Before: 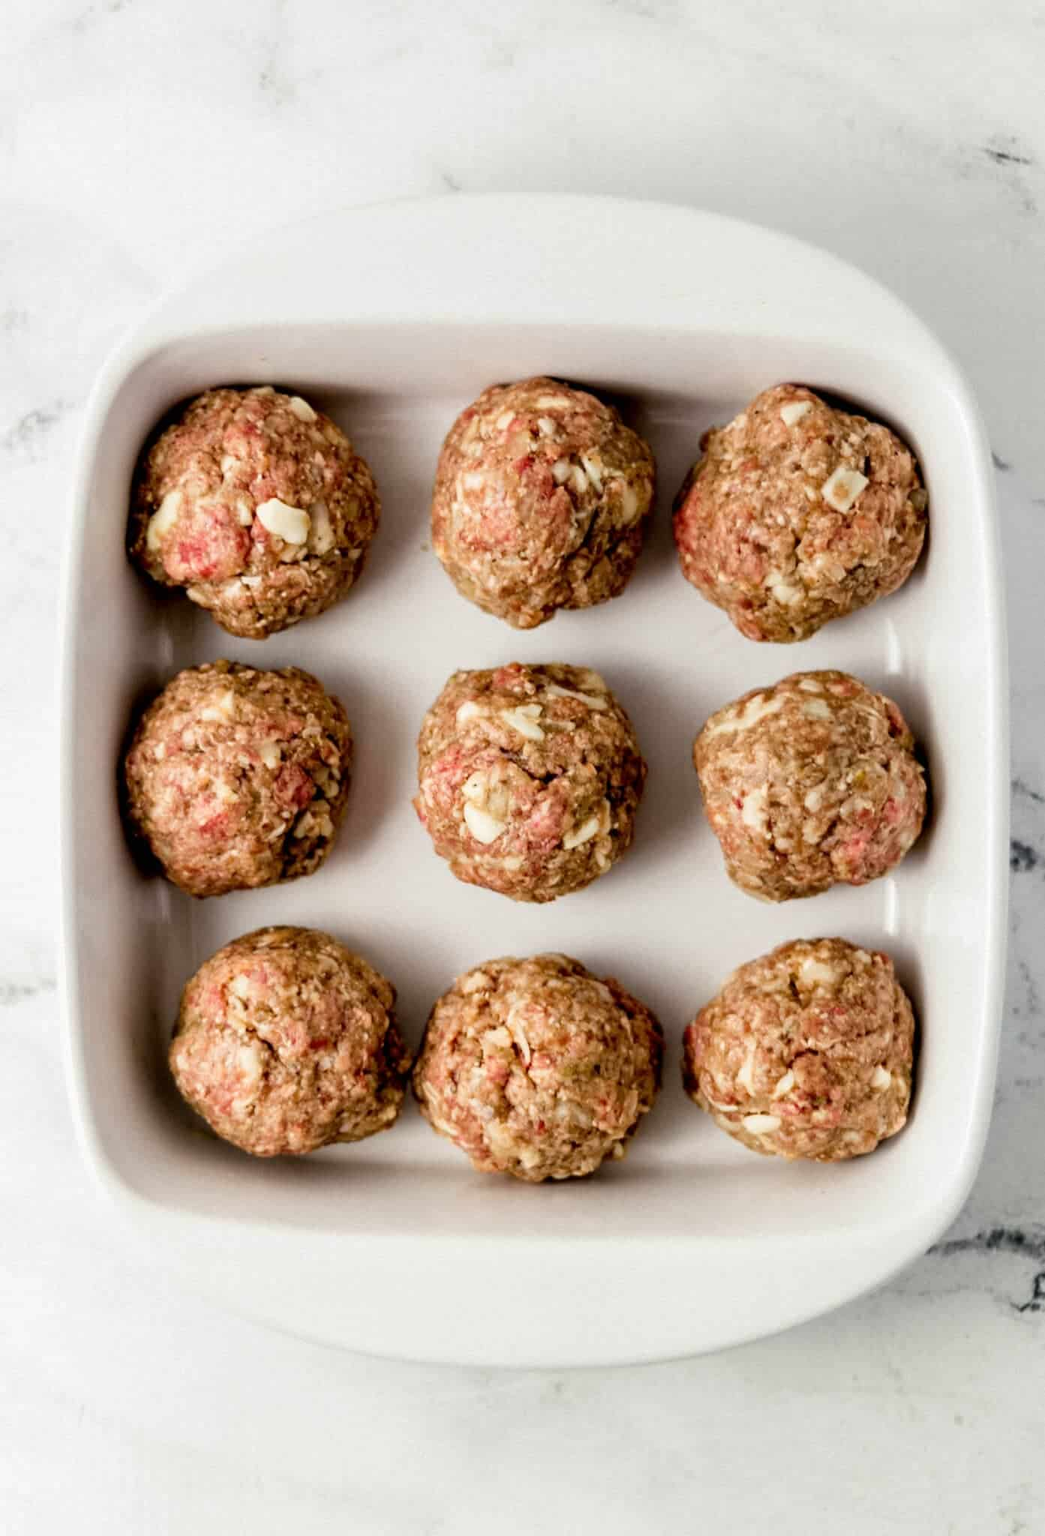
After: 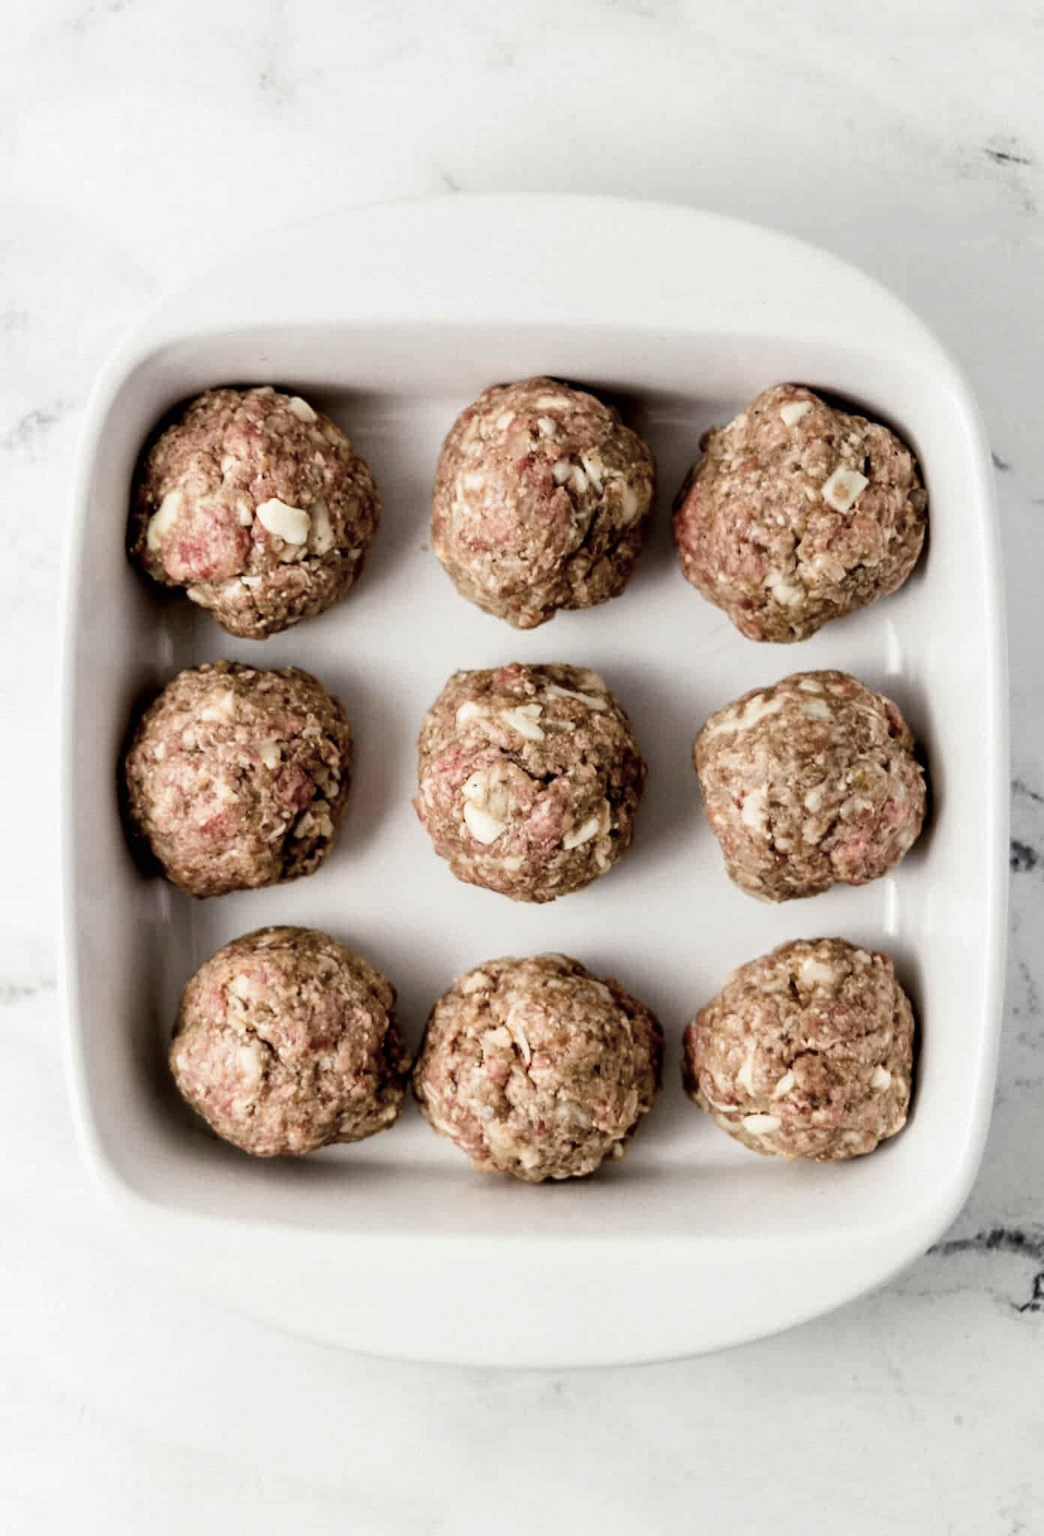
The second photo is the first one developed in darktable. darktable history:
contrast brightness saturation: contrast 0.105, saturation -0.363
